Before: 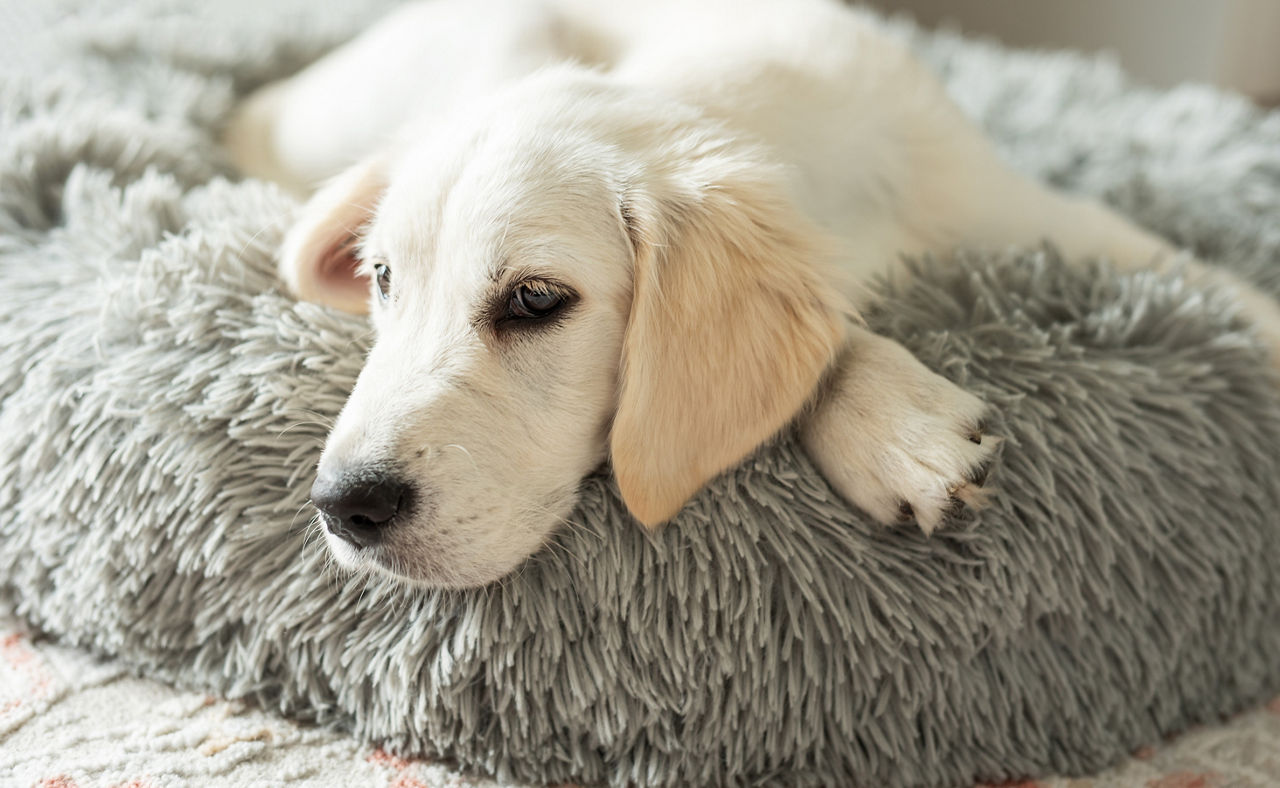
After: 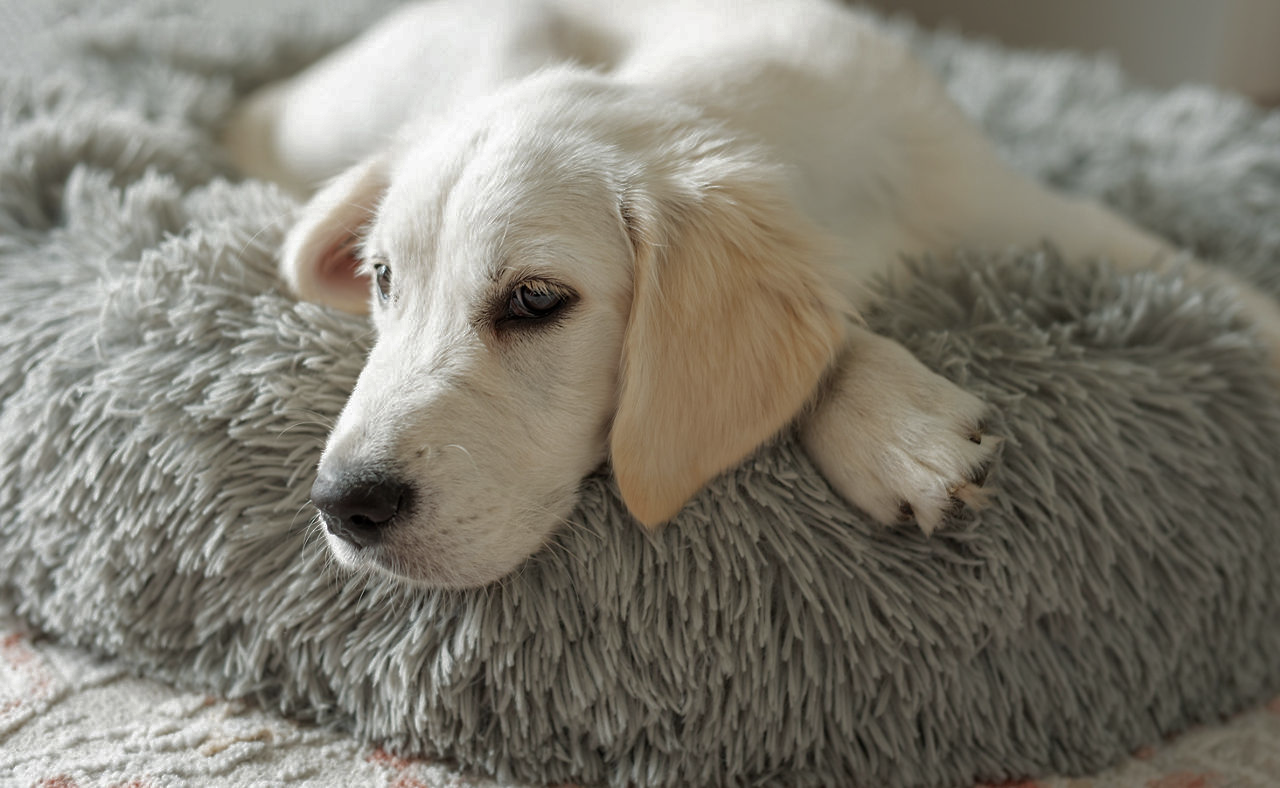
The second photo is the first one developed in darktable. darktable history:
tone equalizer: on, module defaults
base curve: curves: ch0 [(0, 0) (0.841, 0.609) (1, 1)]
